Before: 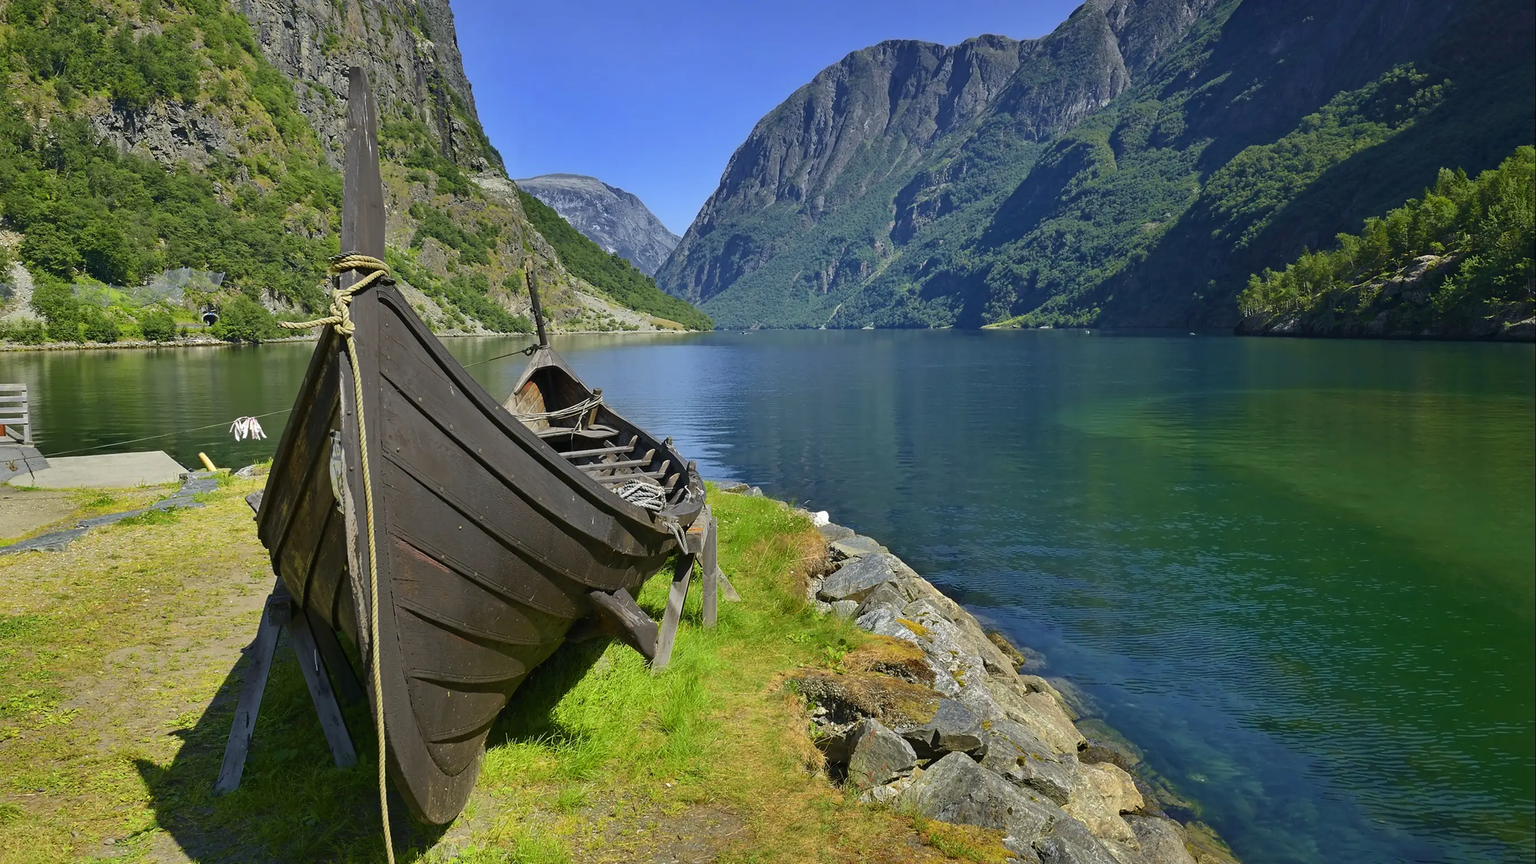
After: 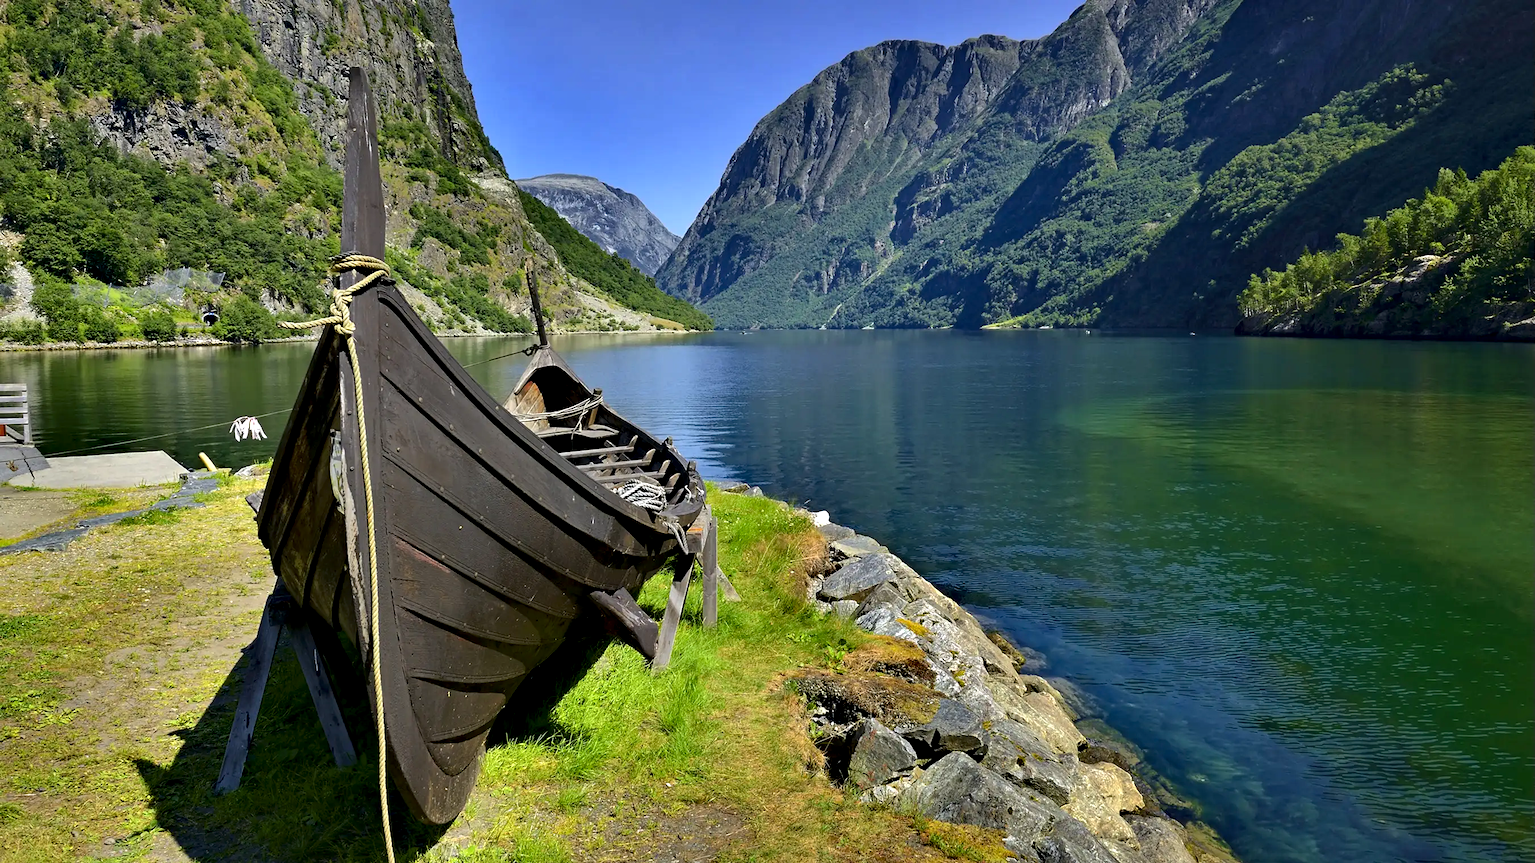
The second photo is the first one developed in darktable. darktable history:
contrast equalizer: y [[0.6 ×6], [0.55 ×6], [0 ×6], [0 ×6], [0 ×6]]
shadows and highlights: shadows -20.63, white point adjustment -2.06, highlights -34.95
